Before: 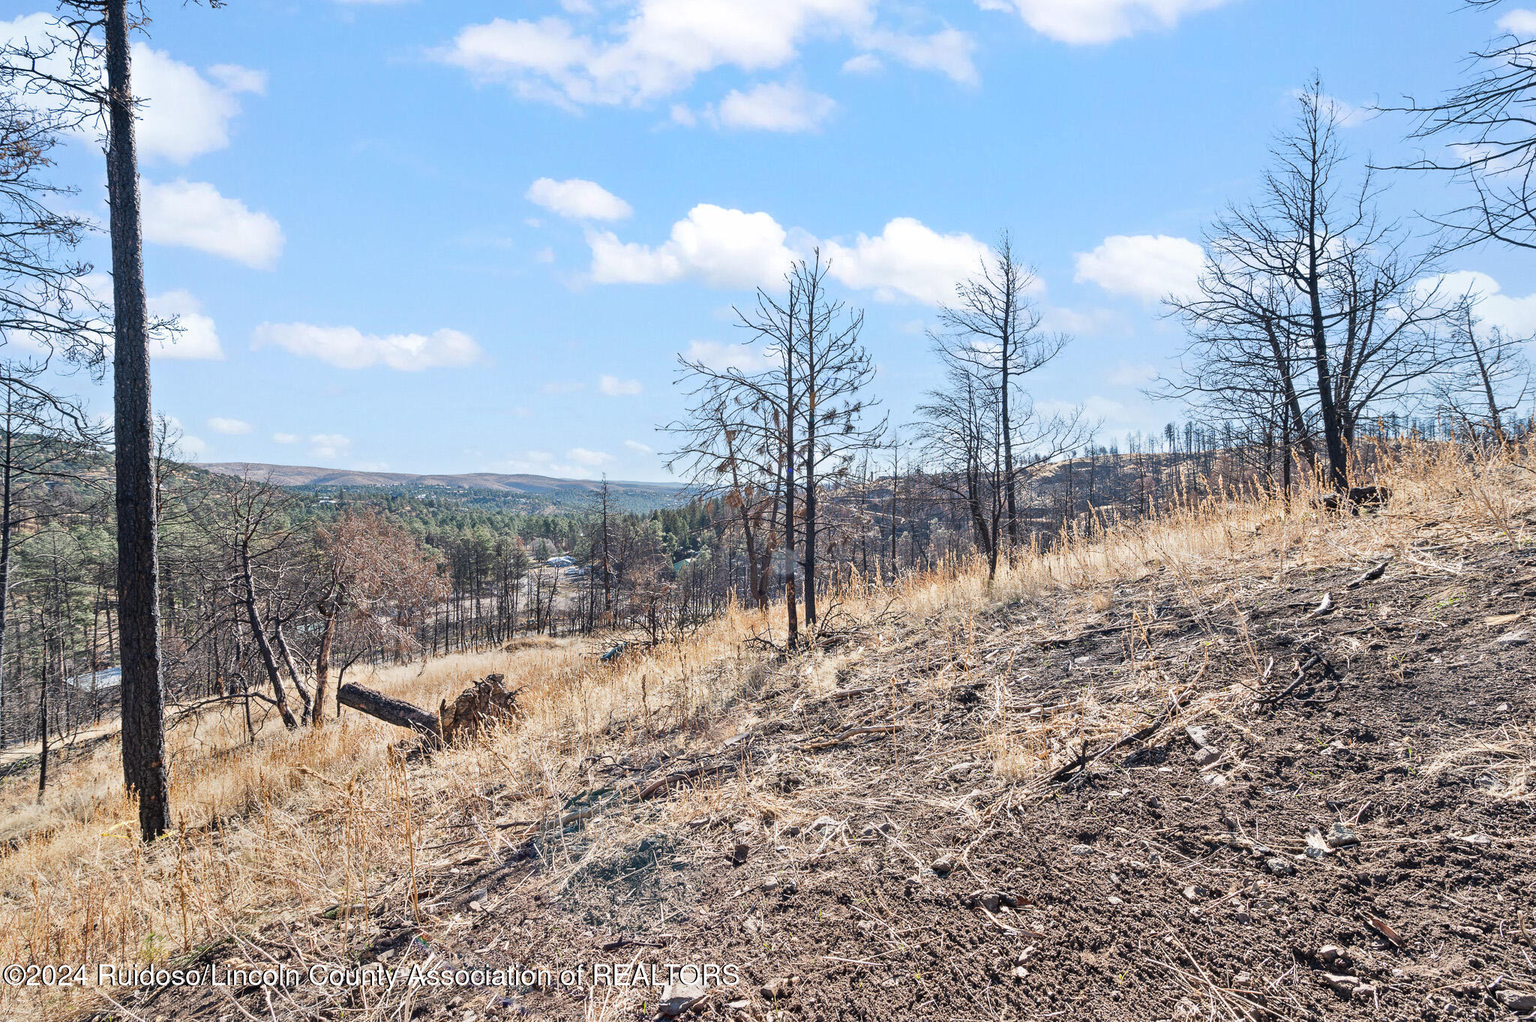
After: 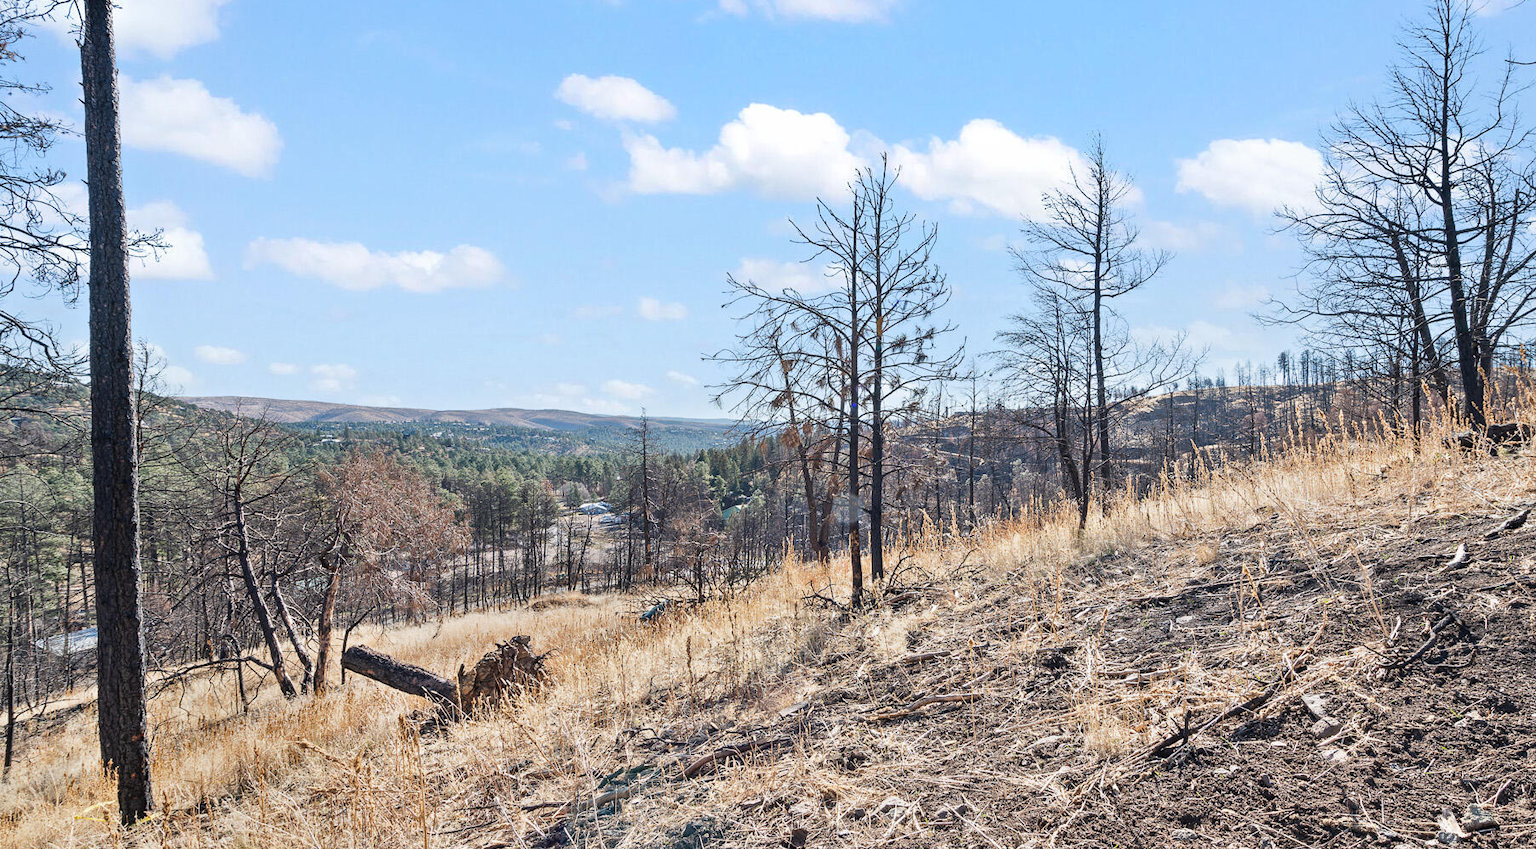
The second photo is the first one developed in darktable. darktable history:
crop and rotate: left 2.339%, top 11.061%, right 9.259%, bottom 15.469%
